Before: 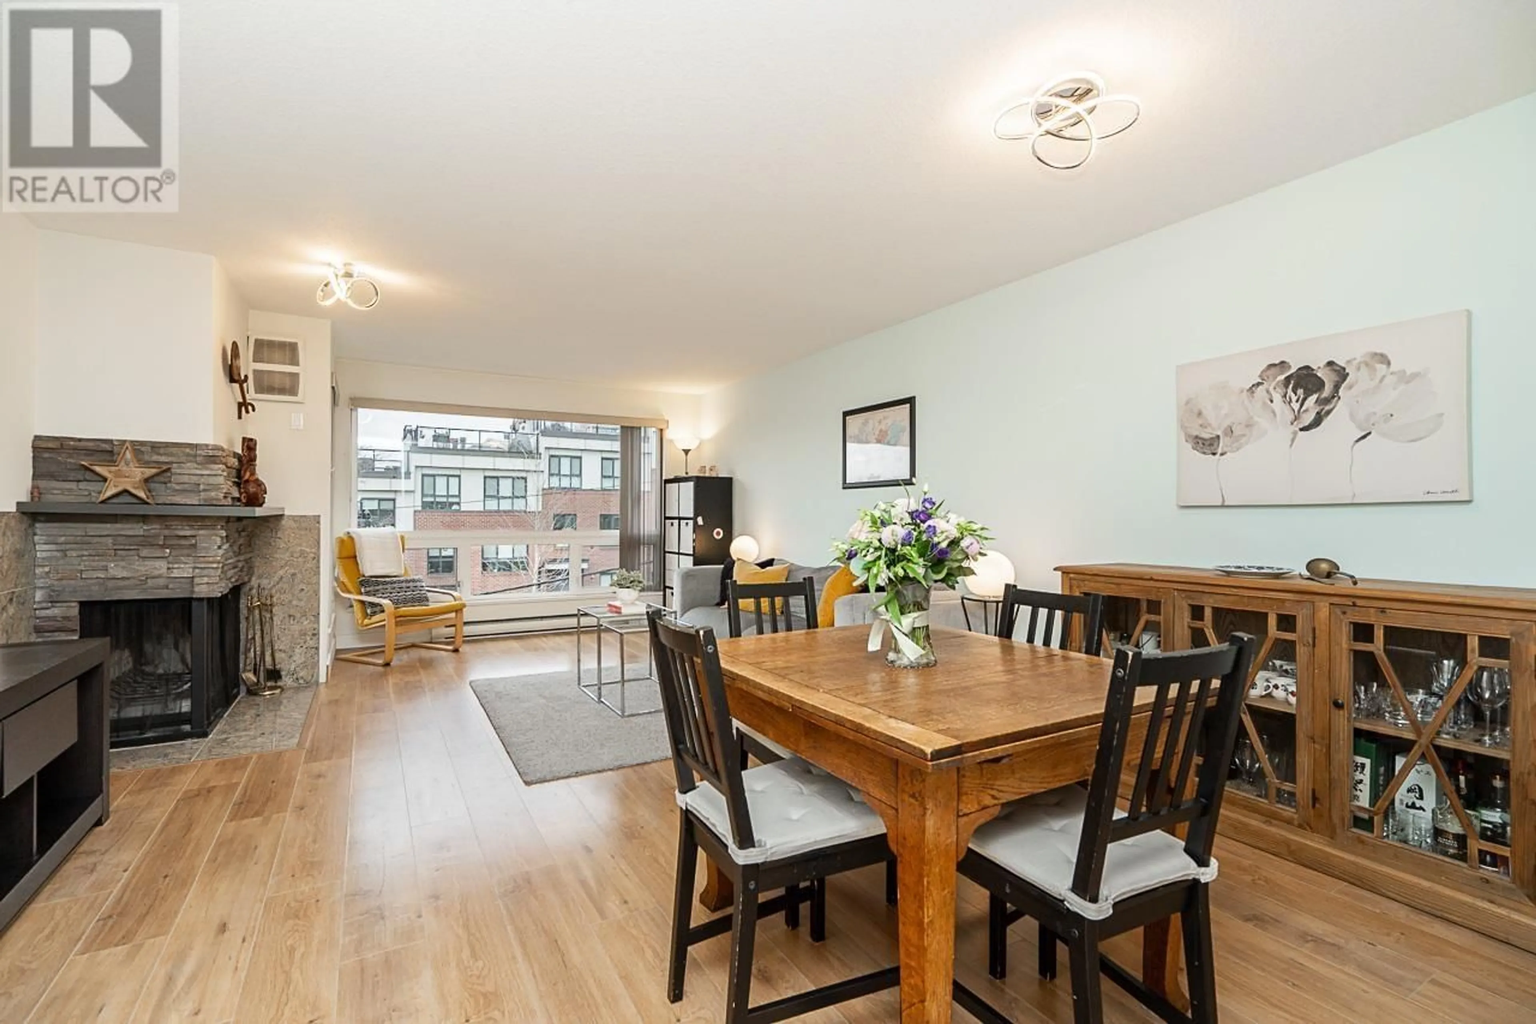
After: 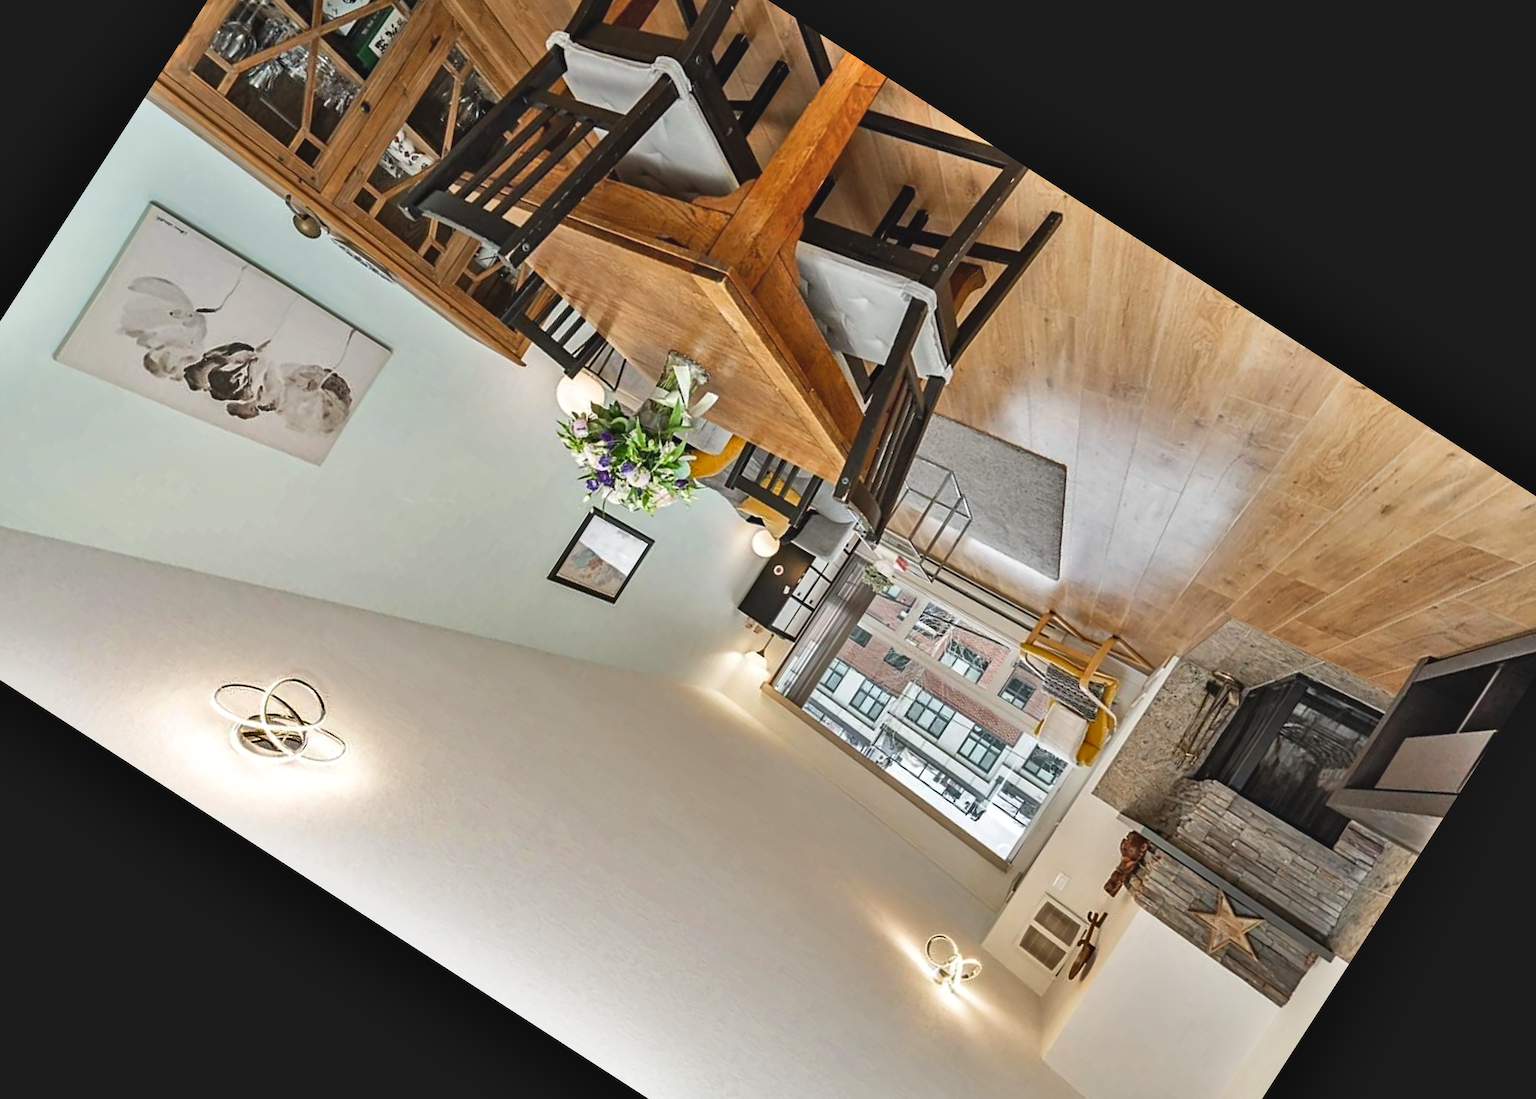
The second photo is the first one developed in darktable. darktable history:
crop and rotate: angle 147.14°, left 9.169%, top 15.624%, right 4.53%, bottom 17.007%
haze removal: compatibility mode true, adaptive false
exposure: black level correction -0.005, exposure 0.049 EV, compensate highlight preservation false
shadows and highlights: shadows 59.29, highlights -60.47, soften with gaussian
